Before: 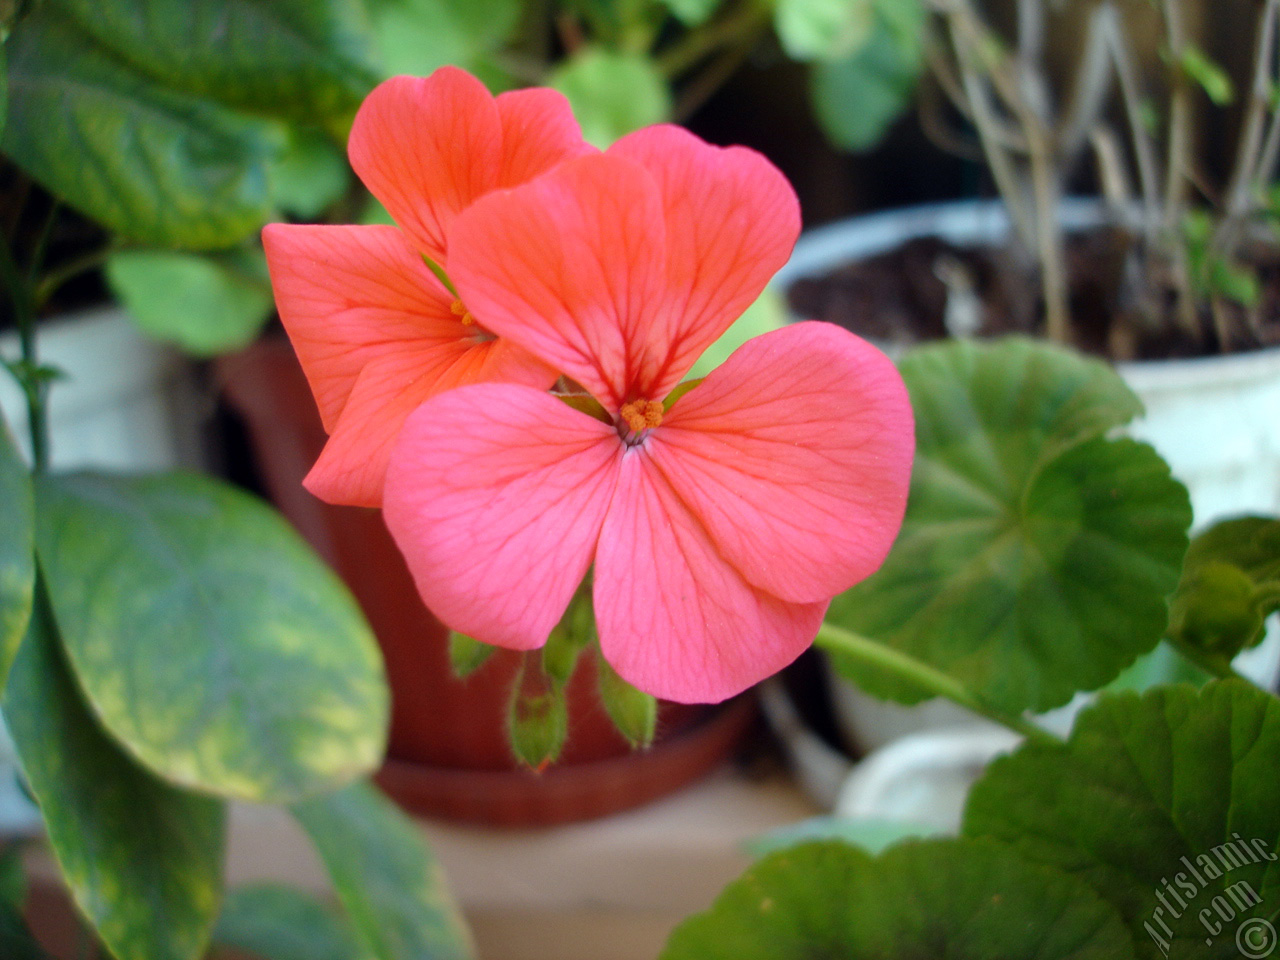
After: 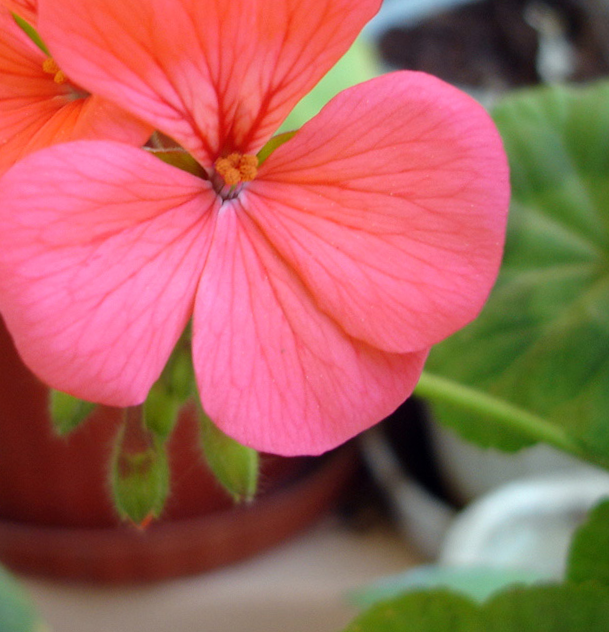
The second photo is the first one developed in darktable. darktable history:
crop: left 31.379%, top 24.658%, right 20.326%, bottom 6.628%
rotate and perspective: rotation -1.42°, crop left 0.016, crop right 0.984, crop top 0.035, crop bottom 0.965
